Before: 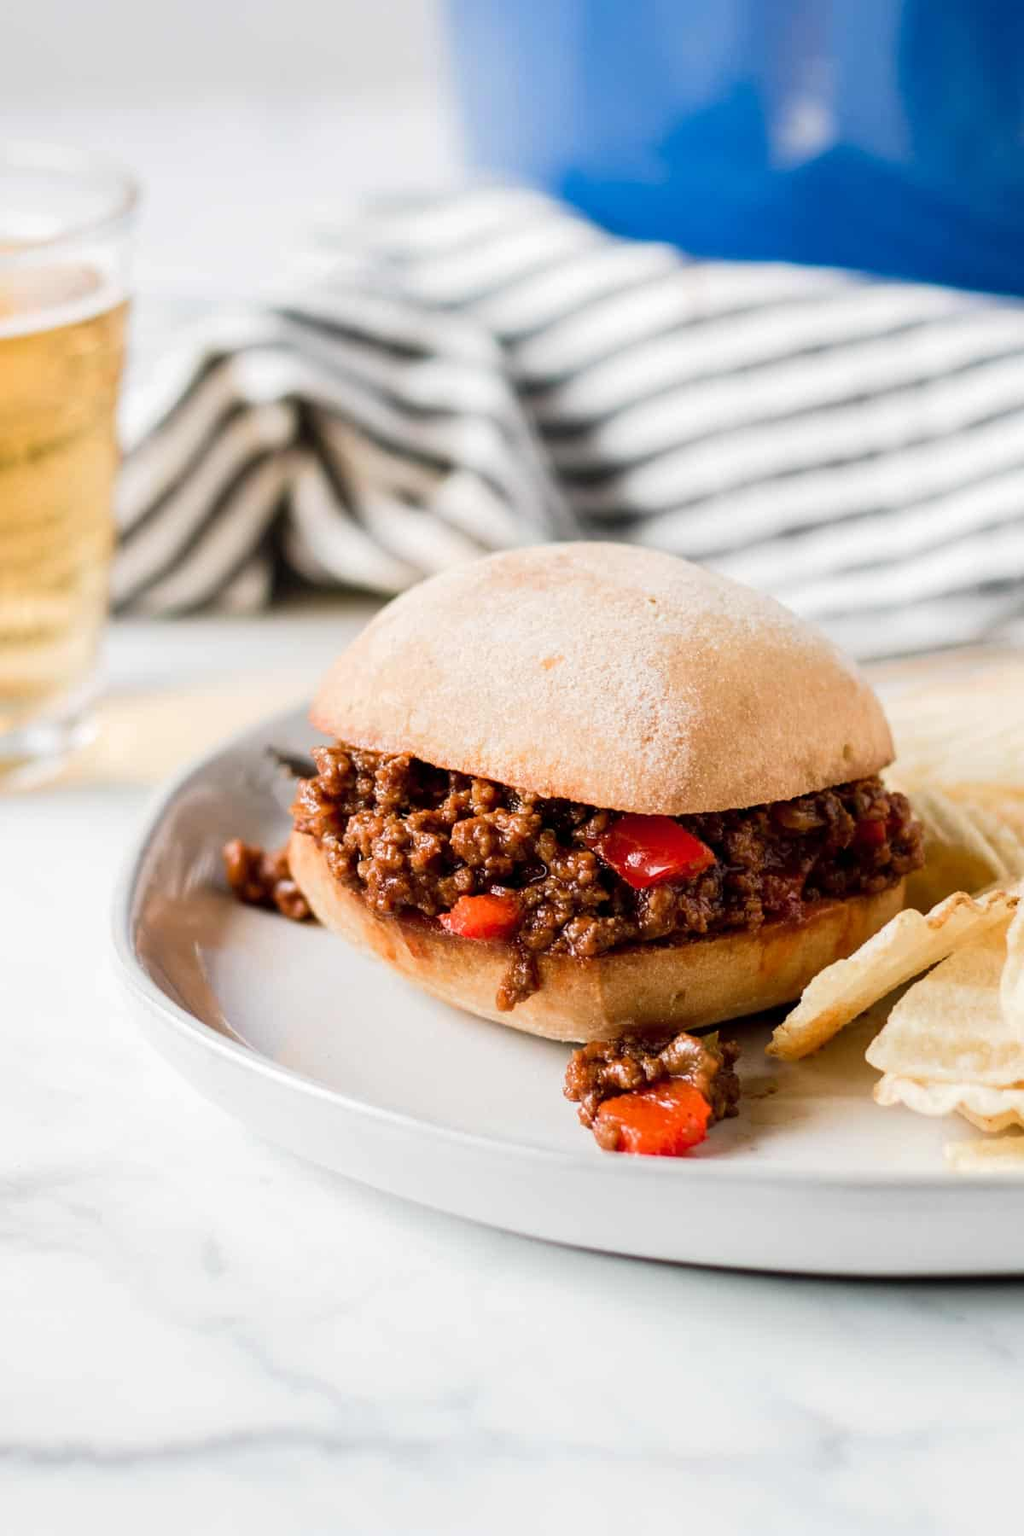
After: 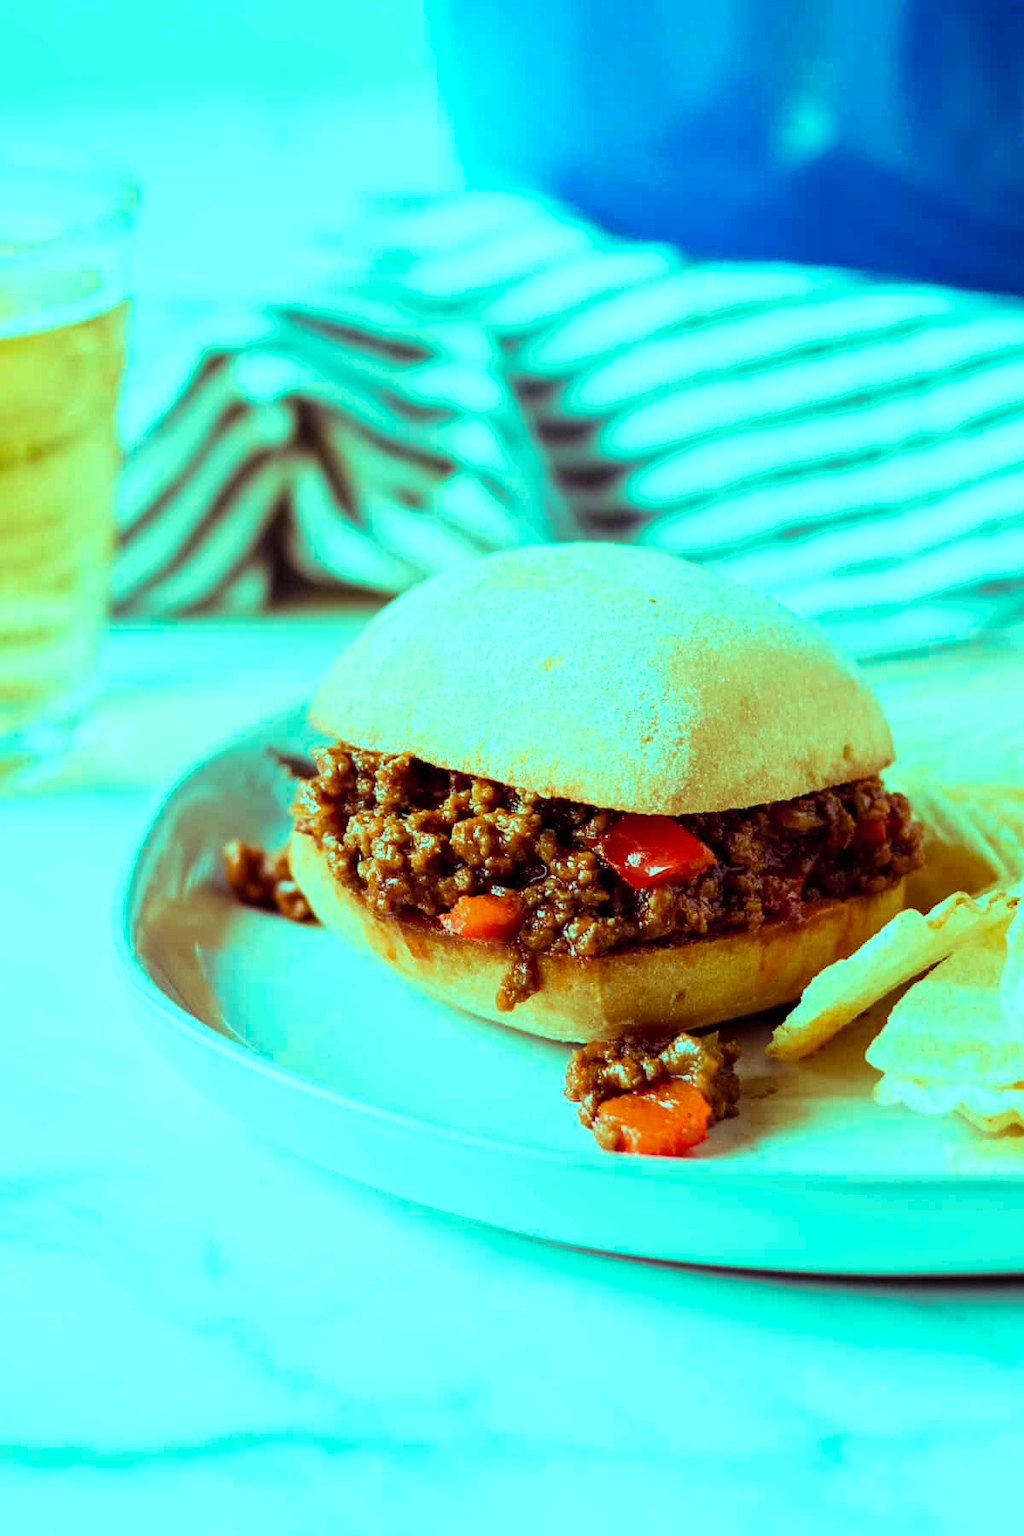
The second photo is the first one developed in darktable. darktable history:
color balance rgb: shadows lift › luminance 0.49%, shadows lift › chroma 6.83%, shadows lift › hue 300.29°, power › hue 208.98°, highlights gain › luminance 20.24%, highlights gain › chroma 13.17%, highlights gain › hue 173.85°, perceptual saturation grading › global saturation 18.05%
velvia: on, module defaults
